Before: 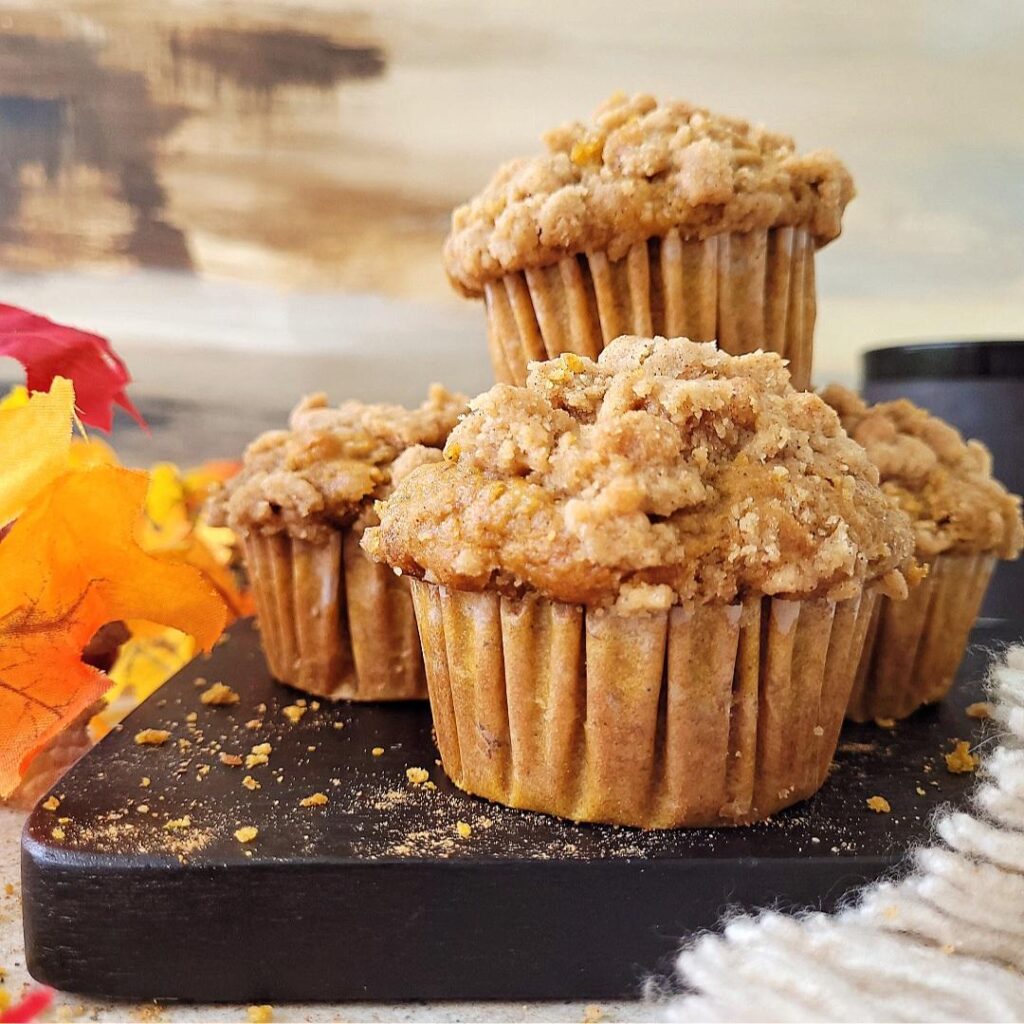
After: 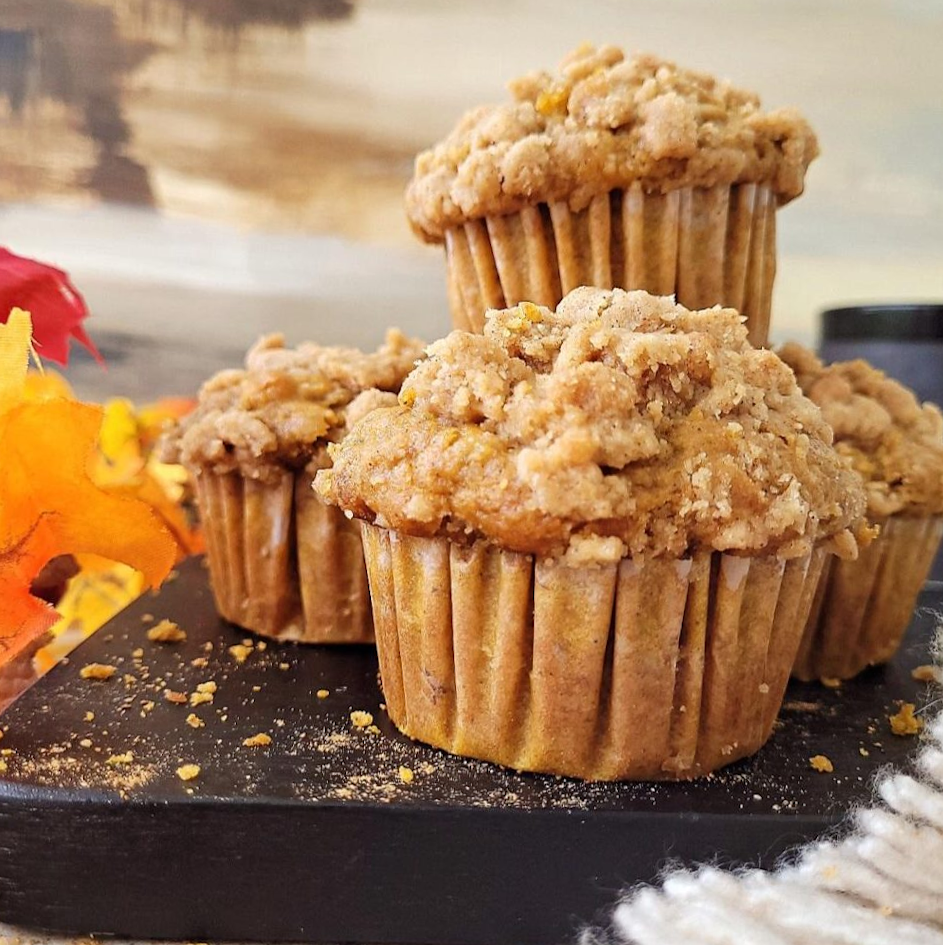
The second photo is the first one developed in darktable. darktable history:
crop and rotate: angle -1.96°, left 3.149%, top 3.759%, right 1.61%, bottom 0.759%
